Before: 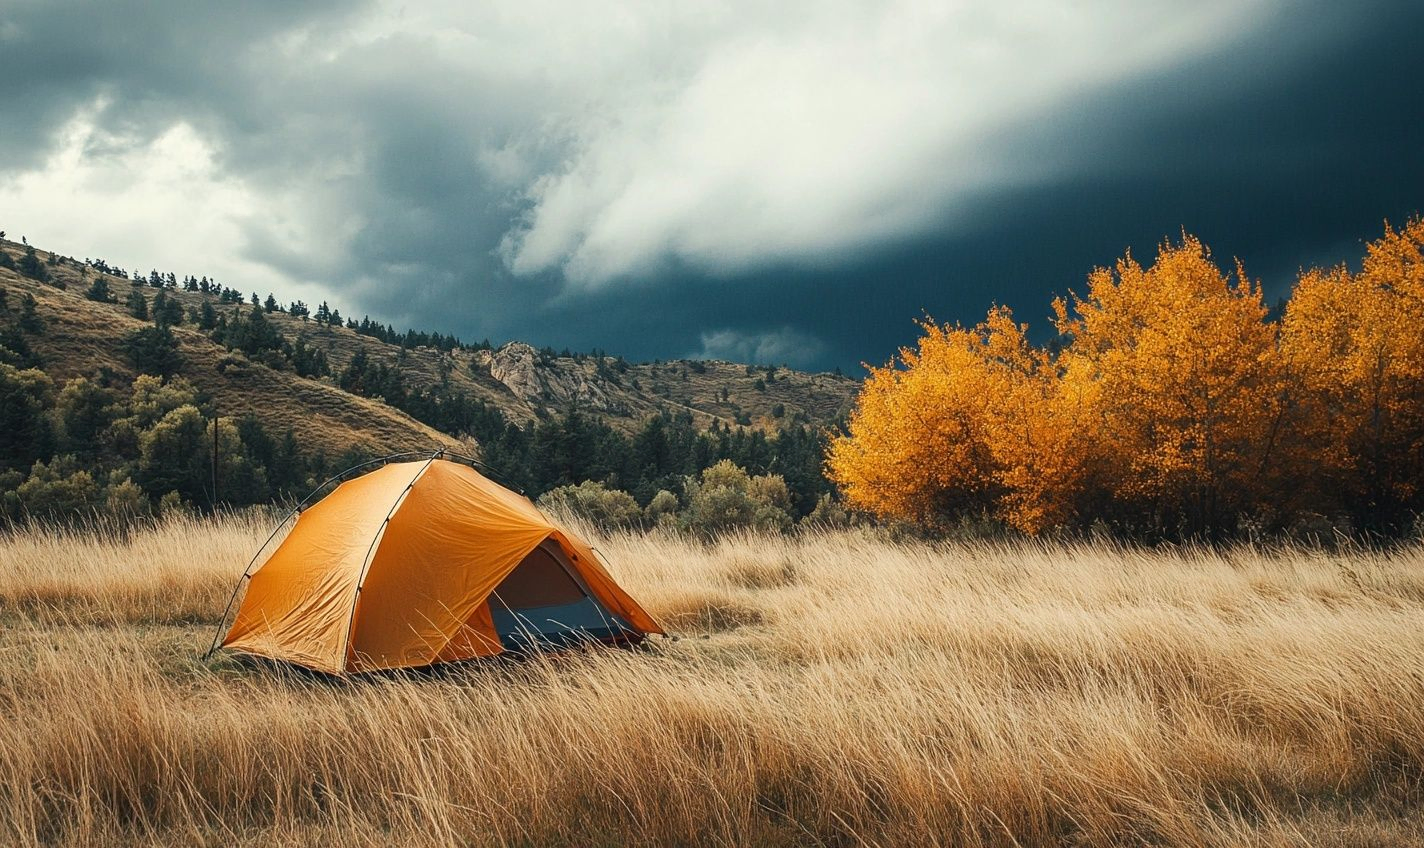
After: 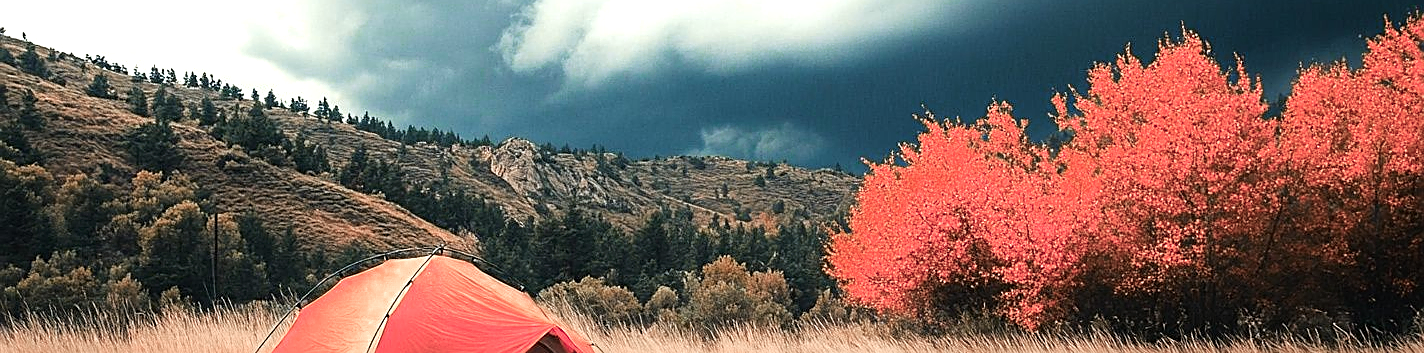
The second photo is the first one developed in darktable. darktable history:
sharpen: on, module defaults
tone equalizer: -8 EV -0.718 EV, -7 EV -0.704 EV, -6 EV -0.576 EV, -5 EV -0.384 EV, -3 EV 0.4 EV, -2 EV 0.6 EV, -1 EV 0.679 EV, +0 EV 0.757 EV
base curve: curves: ch0 [(0, 0) (0.472, 0.508) (1, 1)], preserve colors none
color zones: curves: ch0 [(0.006, 0.385) (0.143, 0.563) (0.243, 0.321) (0.352, 0.464) (0.516, 0.456) (0.625, 0.5) (0.75, 0.5) (0.875, 0.5)]; ch1 [(0, 0.5) (0.134, 0.504) (0.246, 0.463) (0.421, 0.515) (0.5, 0.56) (0.625, 0.5) (0.75, 0.5) (0.875, 0.5)]; ch2 [(0, 0.5) (0.131, 0.426) (0.307, 0.289) (0.38, 0.188) (0.513, 0.216) (0.625, 0.548) (0.75, 0.468) (0.838, 0.396) (0.971, 0.311)]
crop and rotate: top 24.17%, bottom 34.182%
